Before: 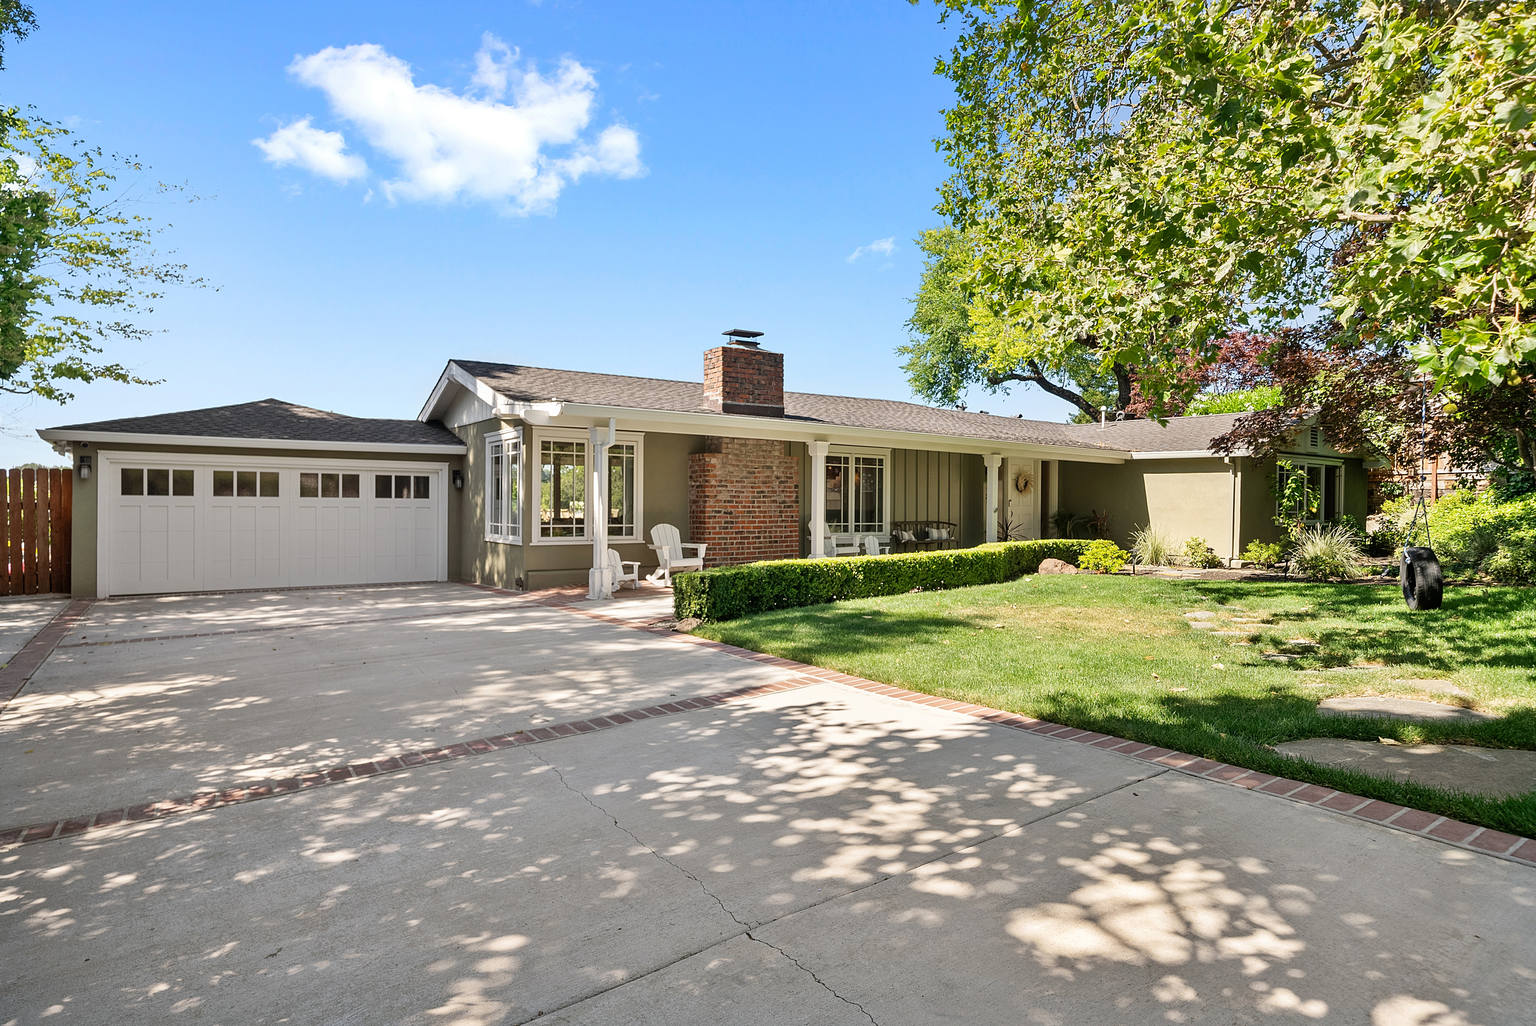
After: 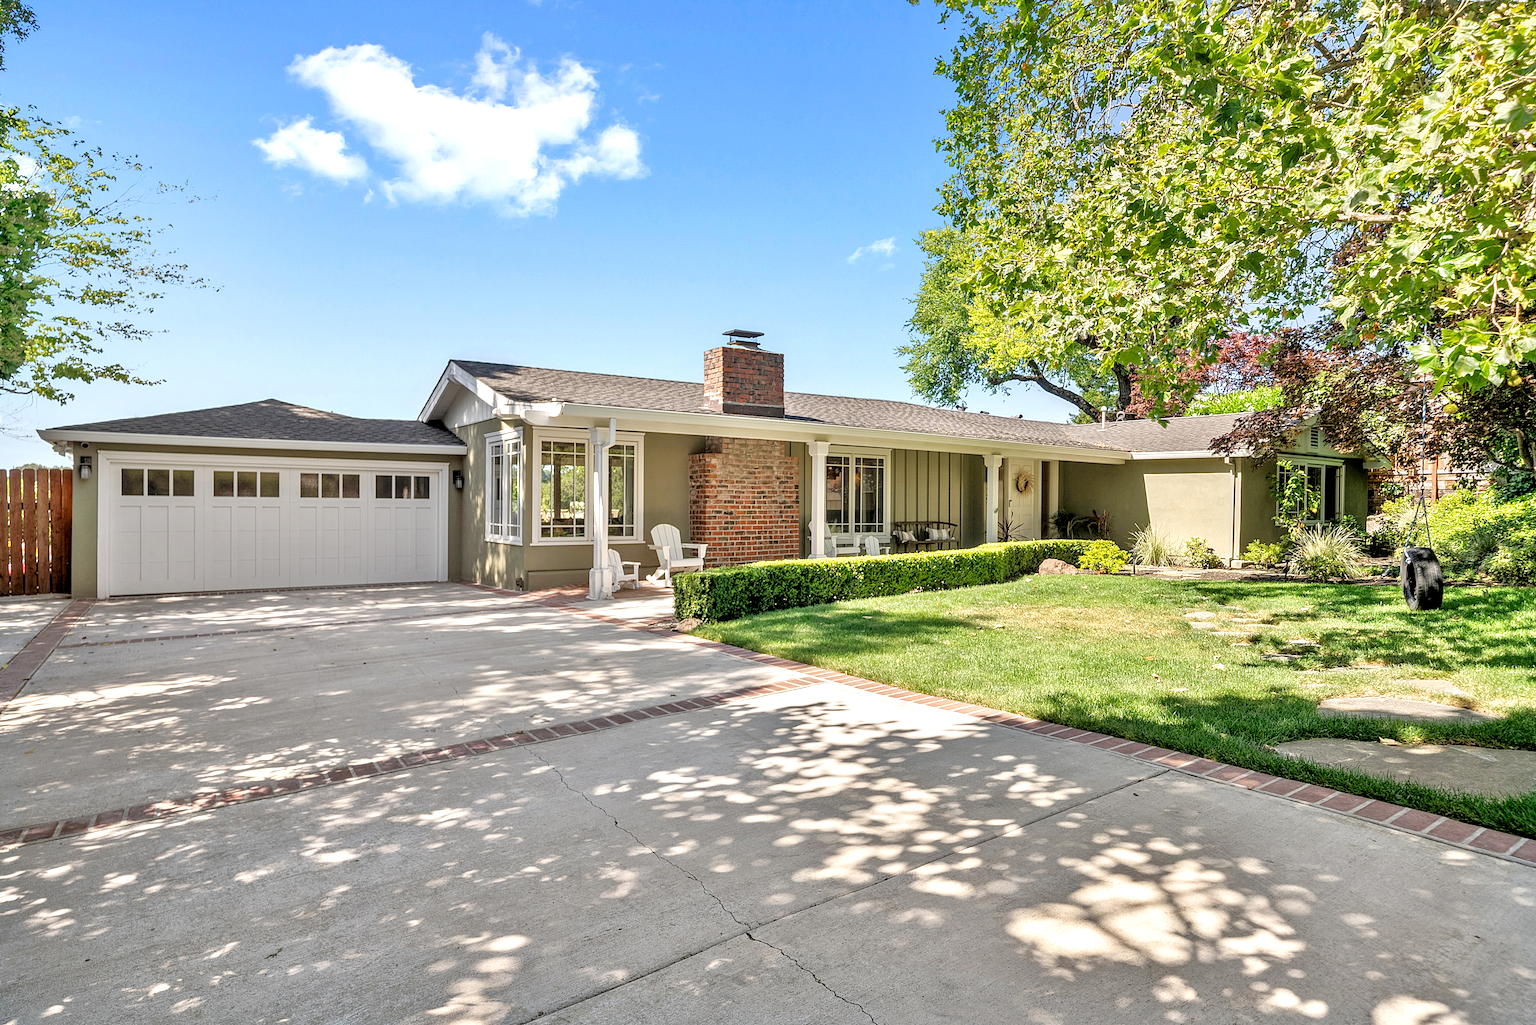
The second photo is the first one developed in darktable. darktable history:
local contrast: detail 142%
tone equalizer: -7 EV 0.15 EV, -6 EV 0.6 EV, -5 EV 1.15 EV, -4 EV 1.33 EV, -3 EV 1.15 EV, -2 EV 0.6 EV, -1 EV 0.15 EV, mask exposure compensation -0.5 EV
